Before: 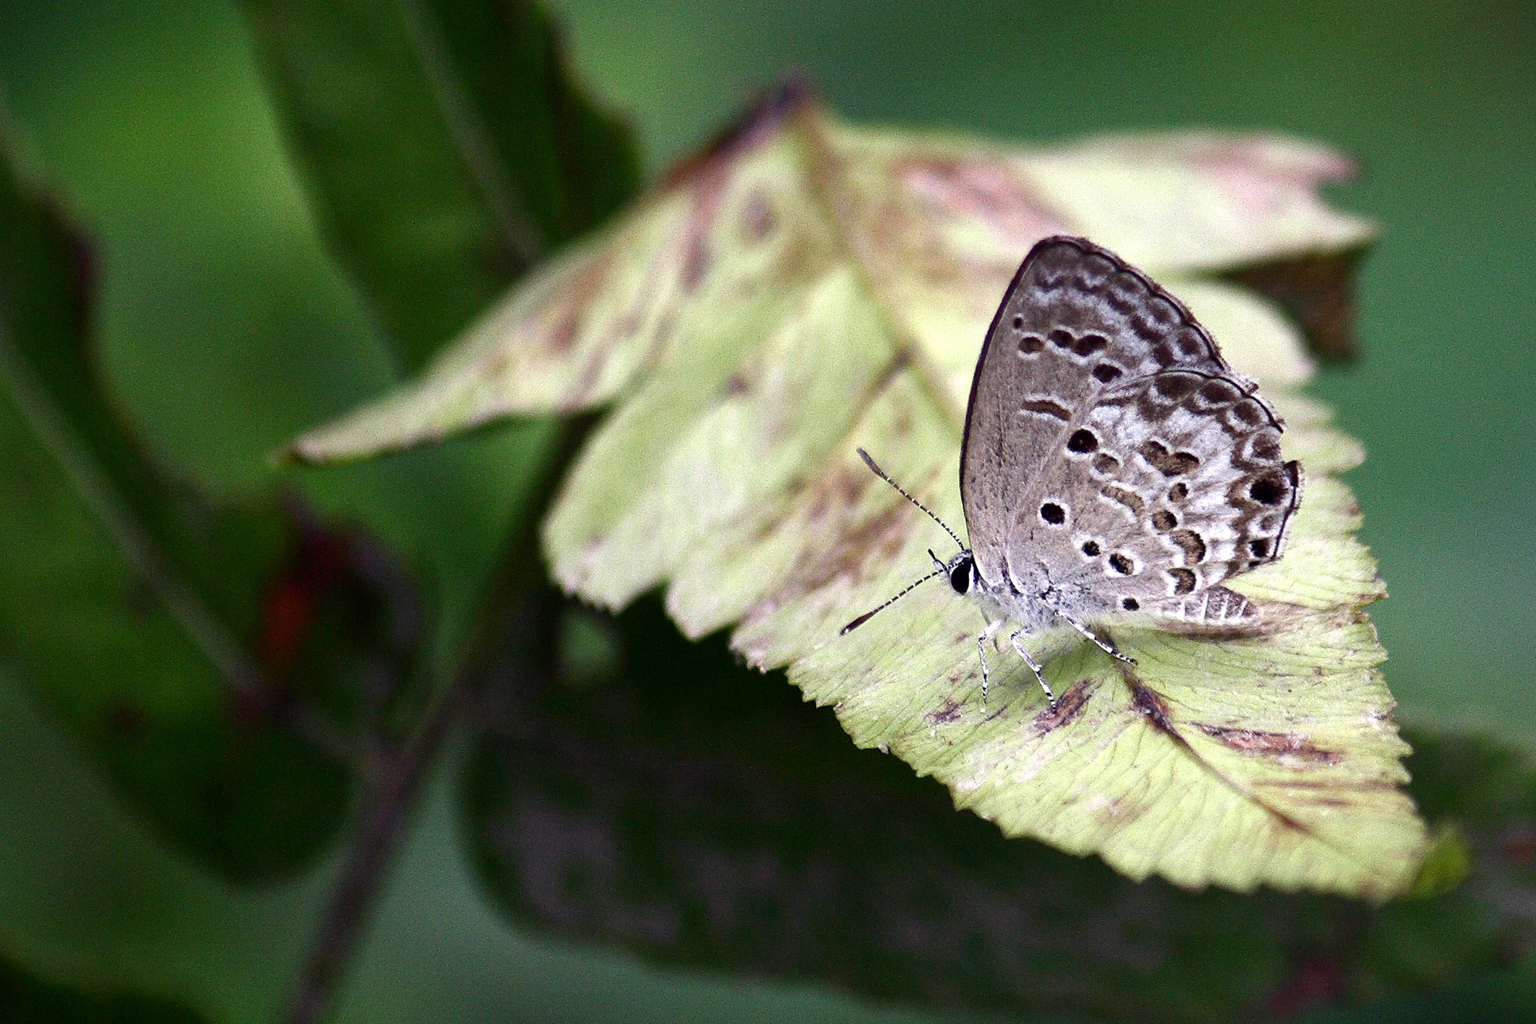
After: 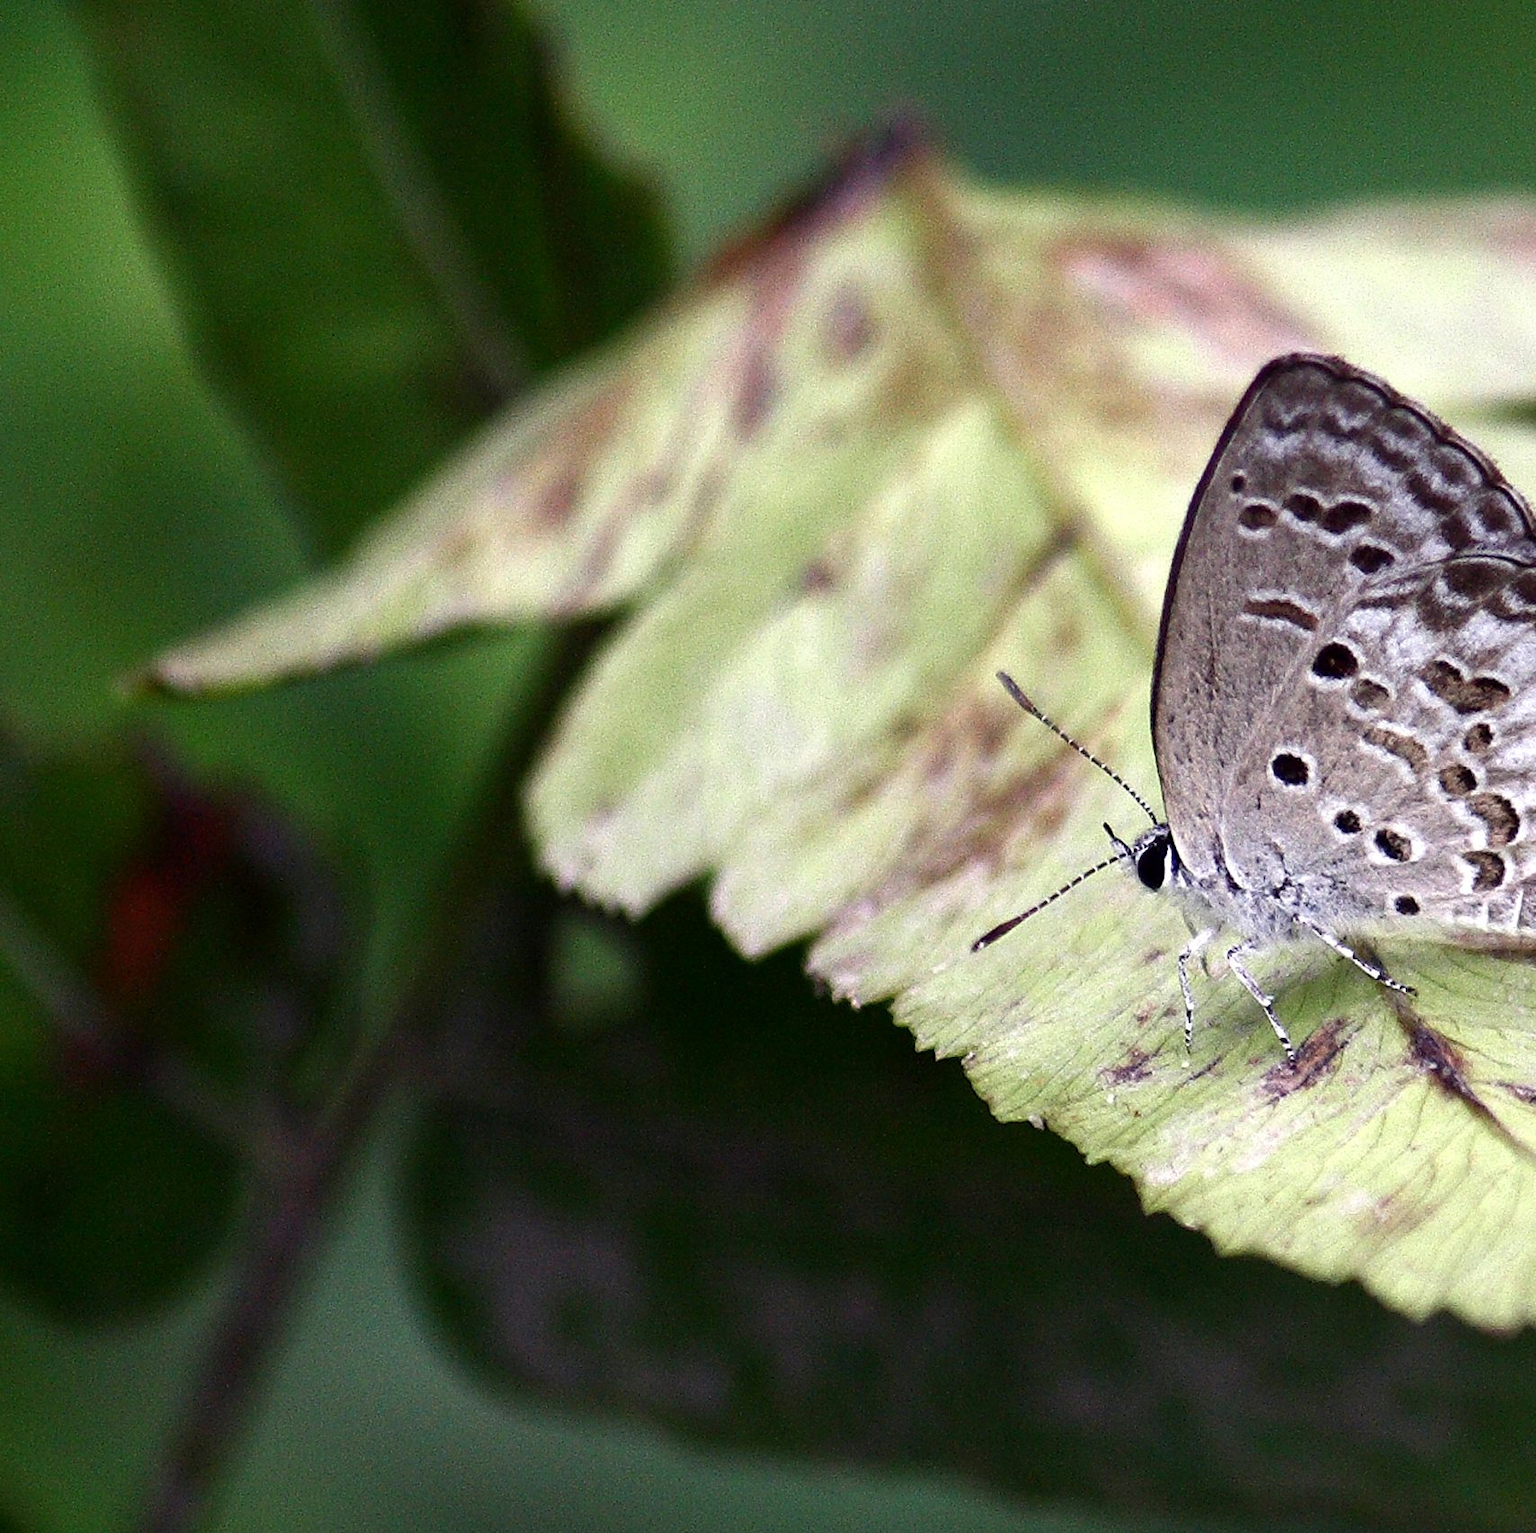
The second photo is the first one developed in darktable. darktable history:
crop and rotate: left 12.507%, right 20.756%
